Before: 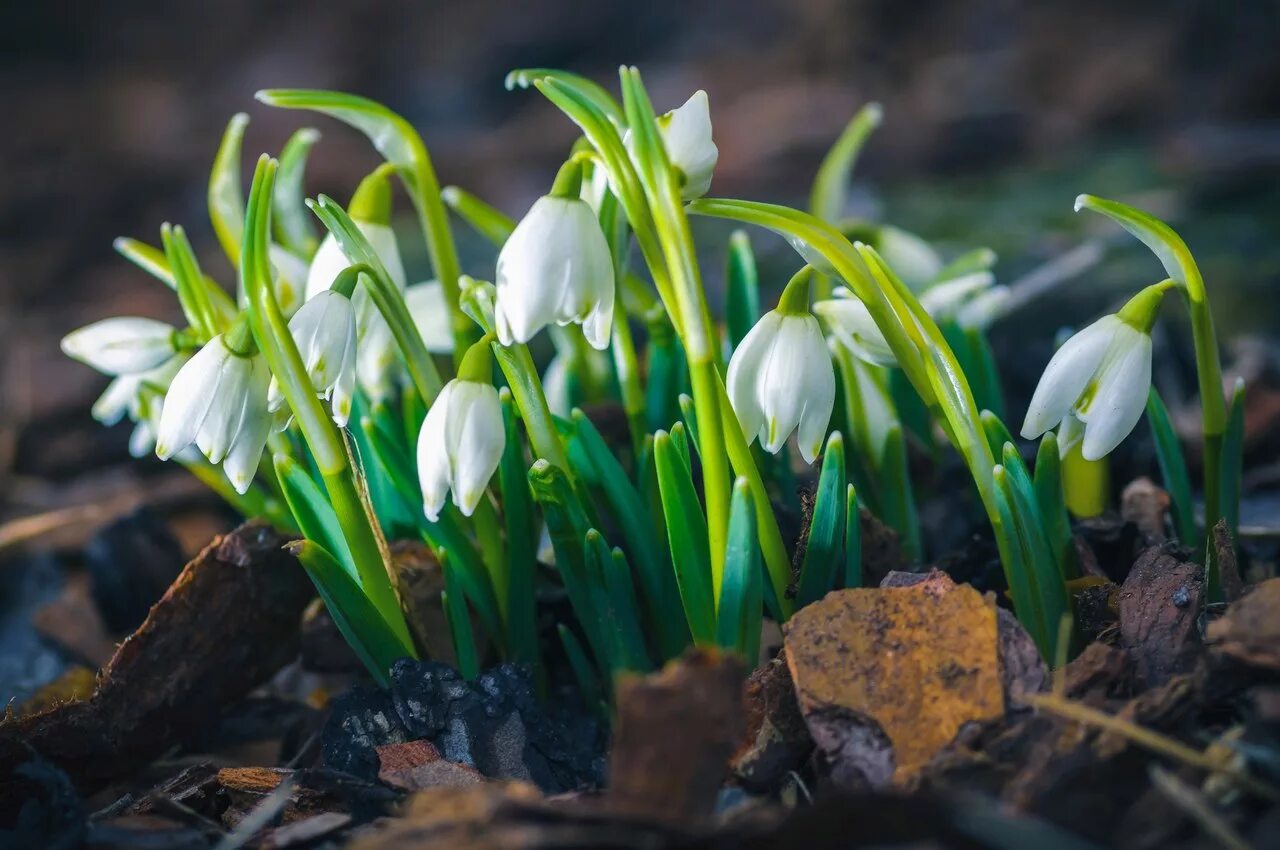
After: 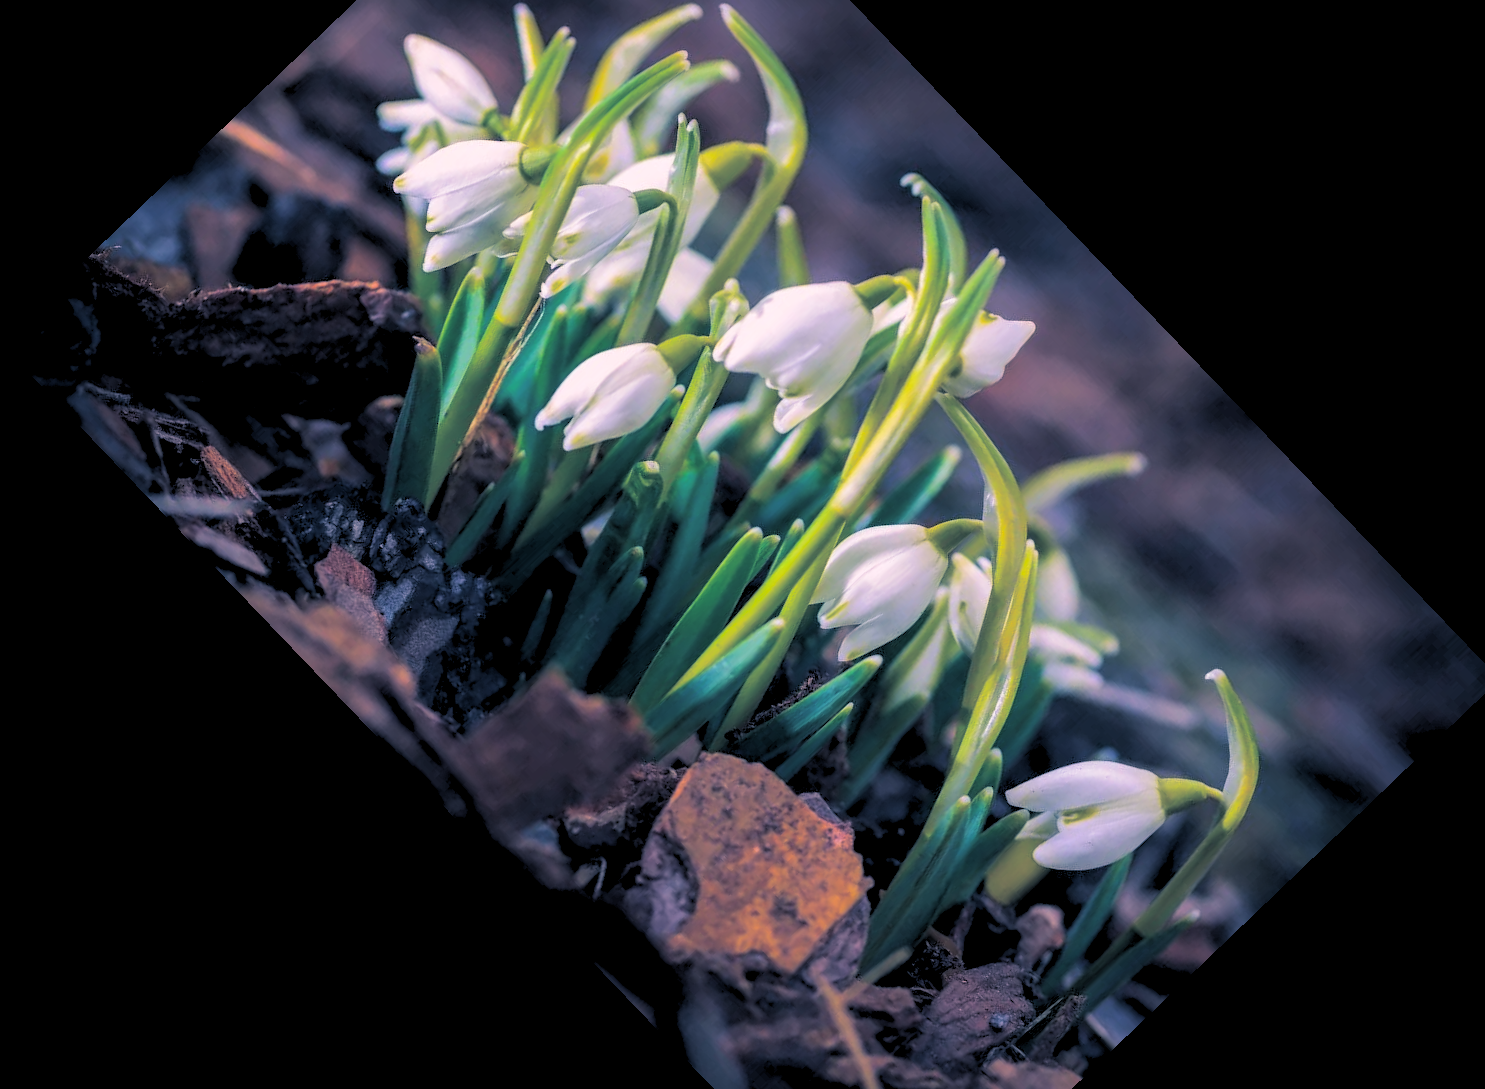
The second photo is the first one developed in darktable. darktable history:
split-toning: shadows › hue 230.4°
crop and rotate: angle -46.26°, top 16.234%, right 0.912%, bottom 11.704%
rgb levels: preserve colors sum RGB, levels [[0.038, 0.433, 0.934], [0, 0.5, 1], [0, 0.5, 1]]
white balance: red 1.188, blue 1.11
